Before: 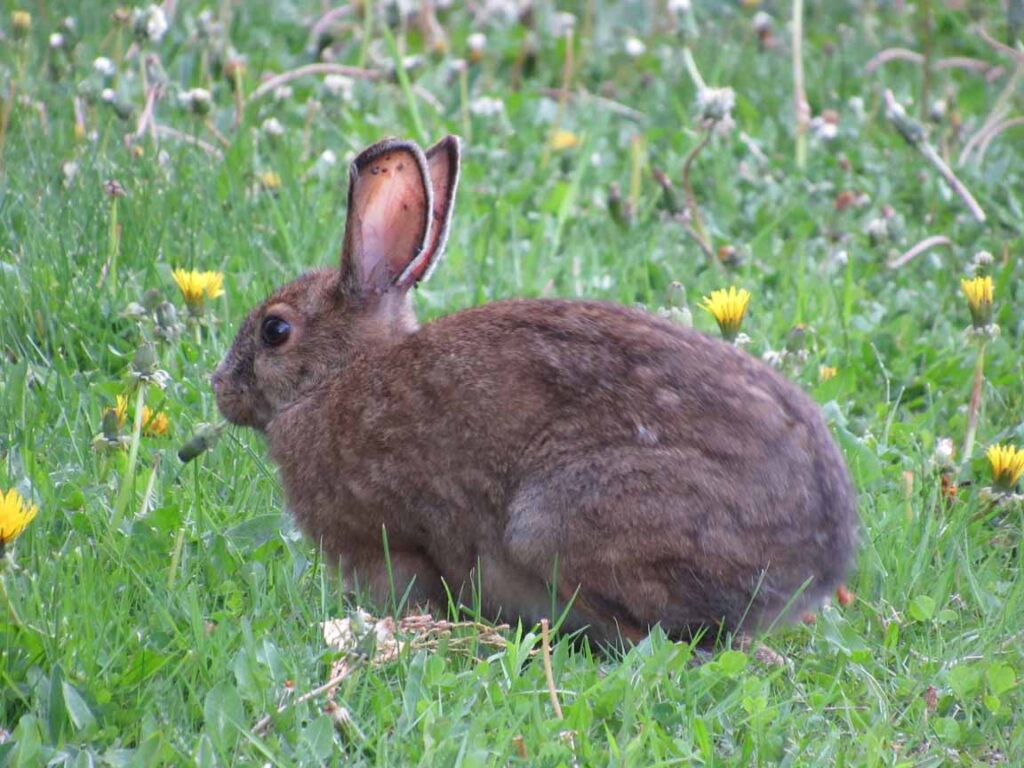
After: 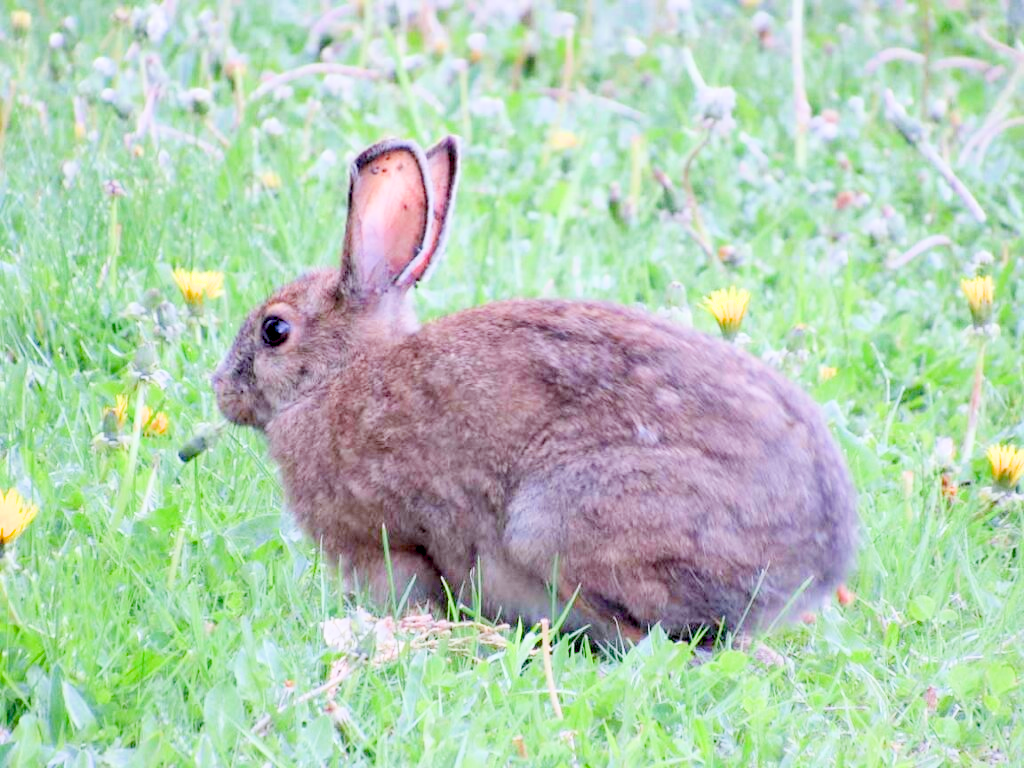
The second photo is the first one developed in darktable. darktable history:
white balance: red 1.004, blue 1.096
filmic rgb: black relative exposure -7.65 EV, white relative exposure 4.56 EV, hardness 3.61
exposure: black level correction 0.016, exposure 1.774 EV, compensate highlight preservation false
